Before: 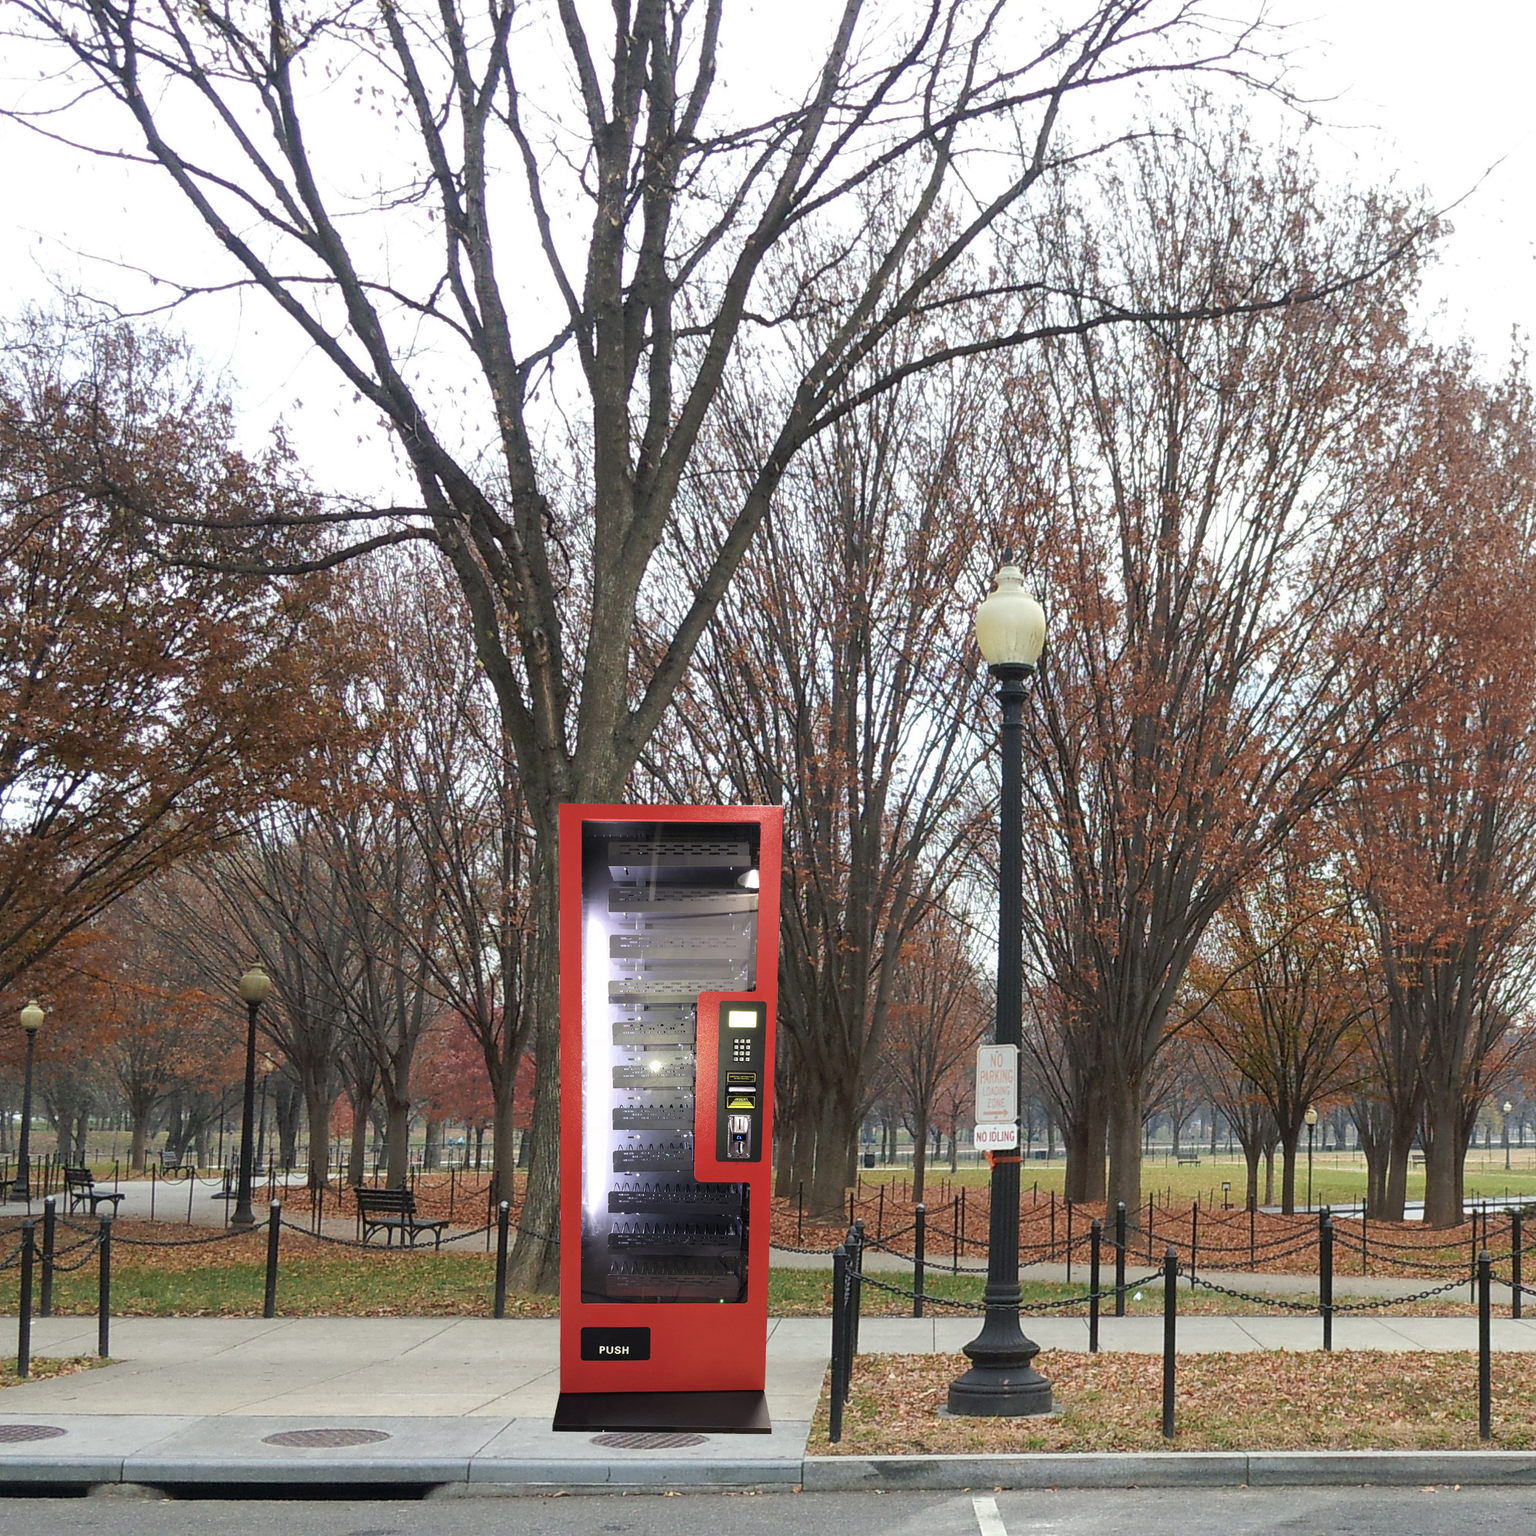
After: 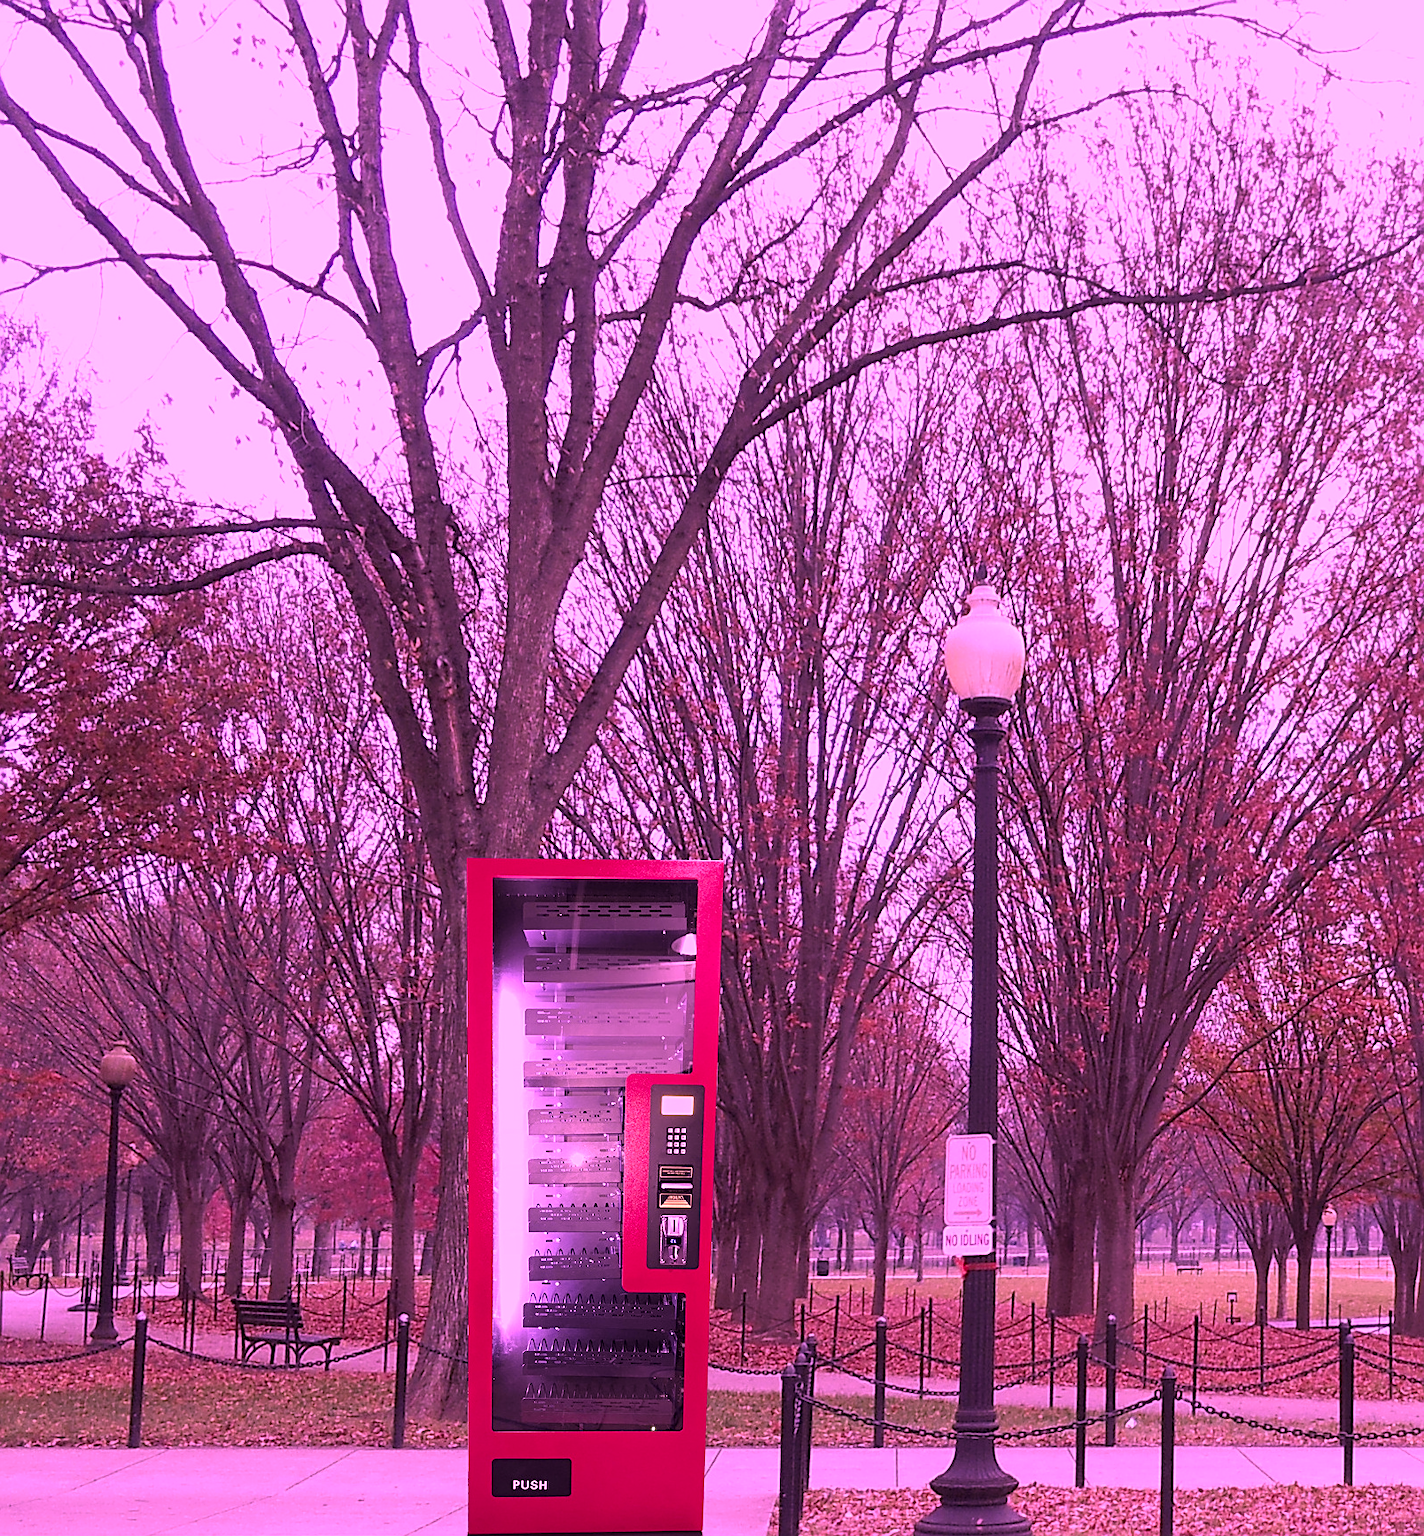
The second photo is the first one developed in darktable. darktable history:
sharpen: on, module defaults
color calibration: illuminant custom, x 0.262, y 0.52, temperature 7033.69 K
crop: left 9.955%, top 3.665%, right 9.194%, bottom 9.128%
